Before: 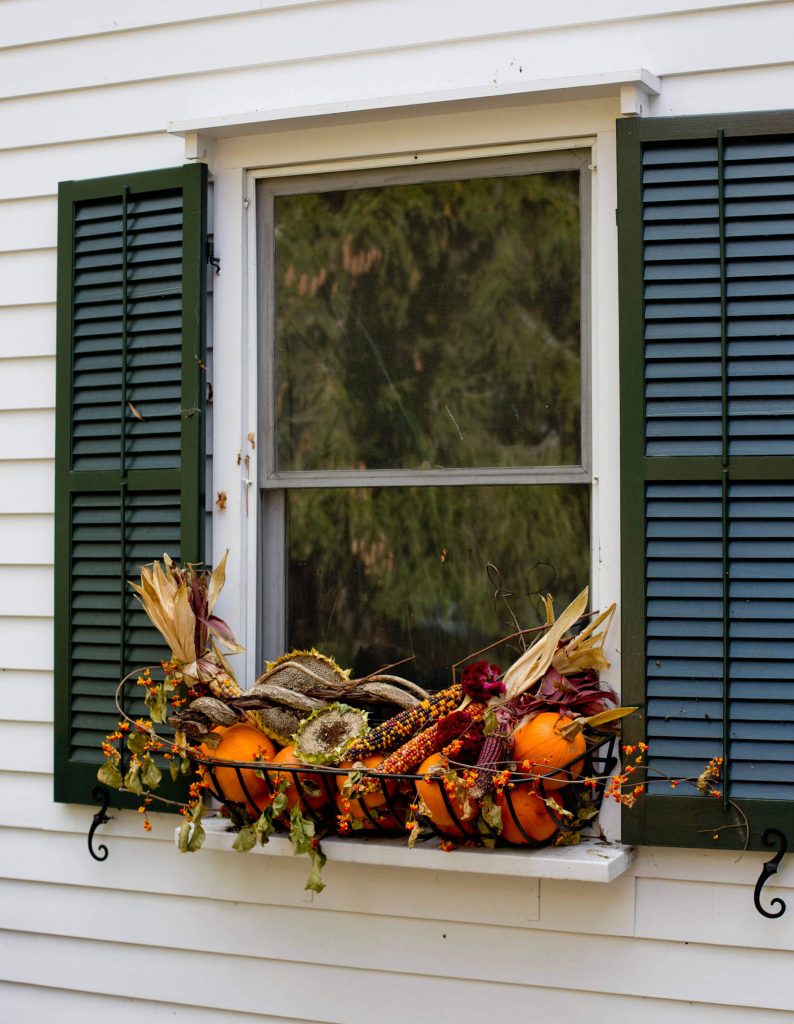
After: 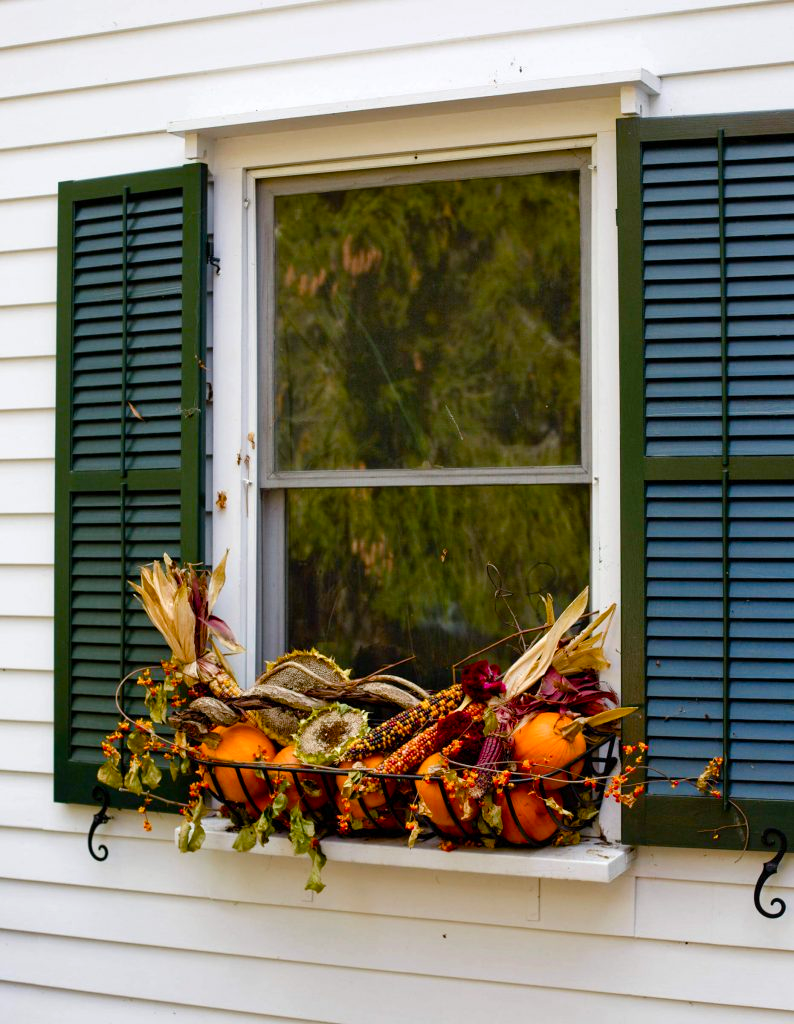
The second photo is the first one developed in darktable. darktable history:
color balance rgb: perceptual saturation grading › global saturation 20%, perceptual saturation grading › highlights -25%, perceptual saturation grading › shadows 50%
exposure: exposure 0.2 EV, compensate highlight preservation false
